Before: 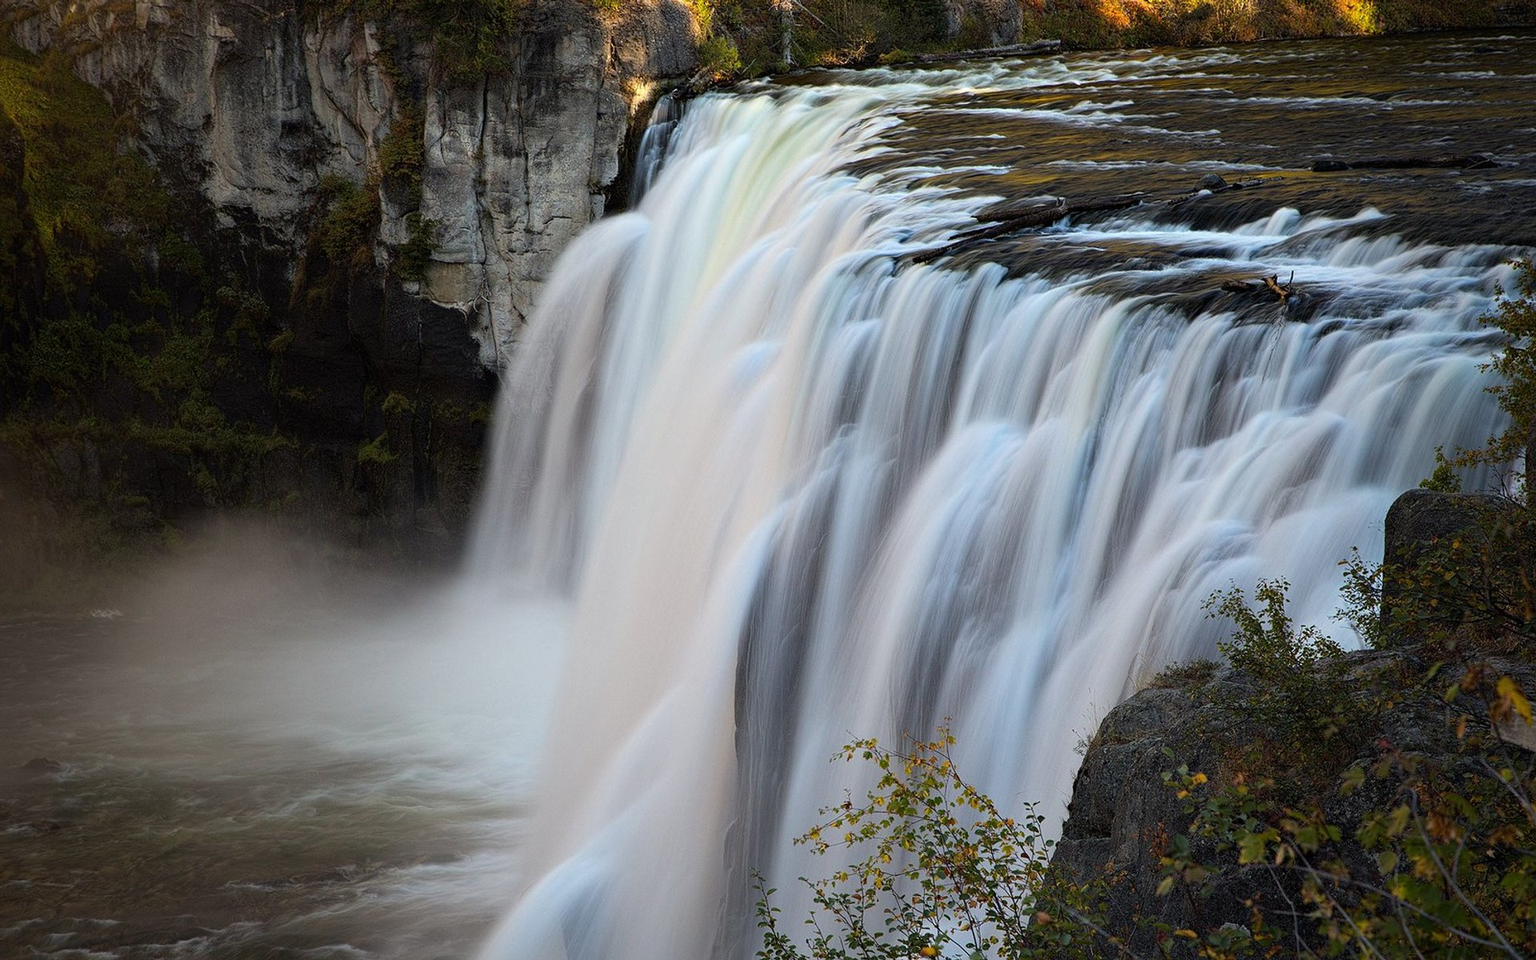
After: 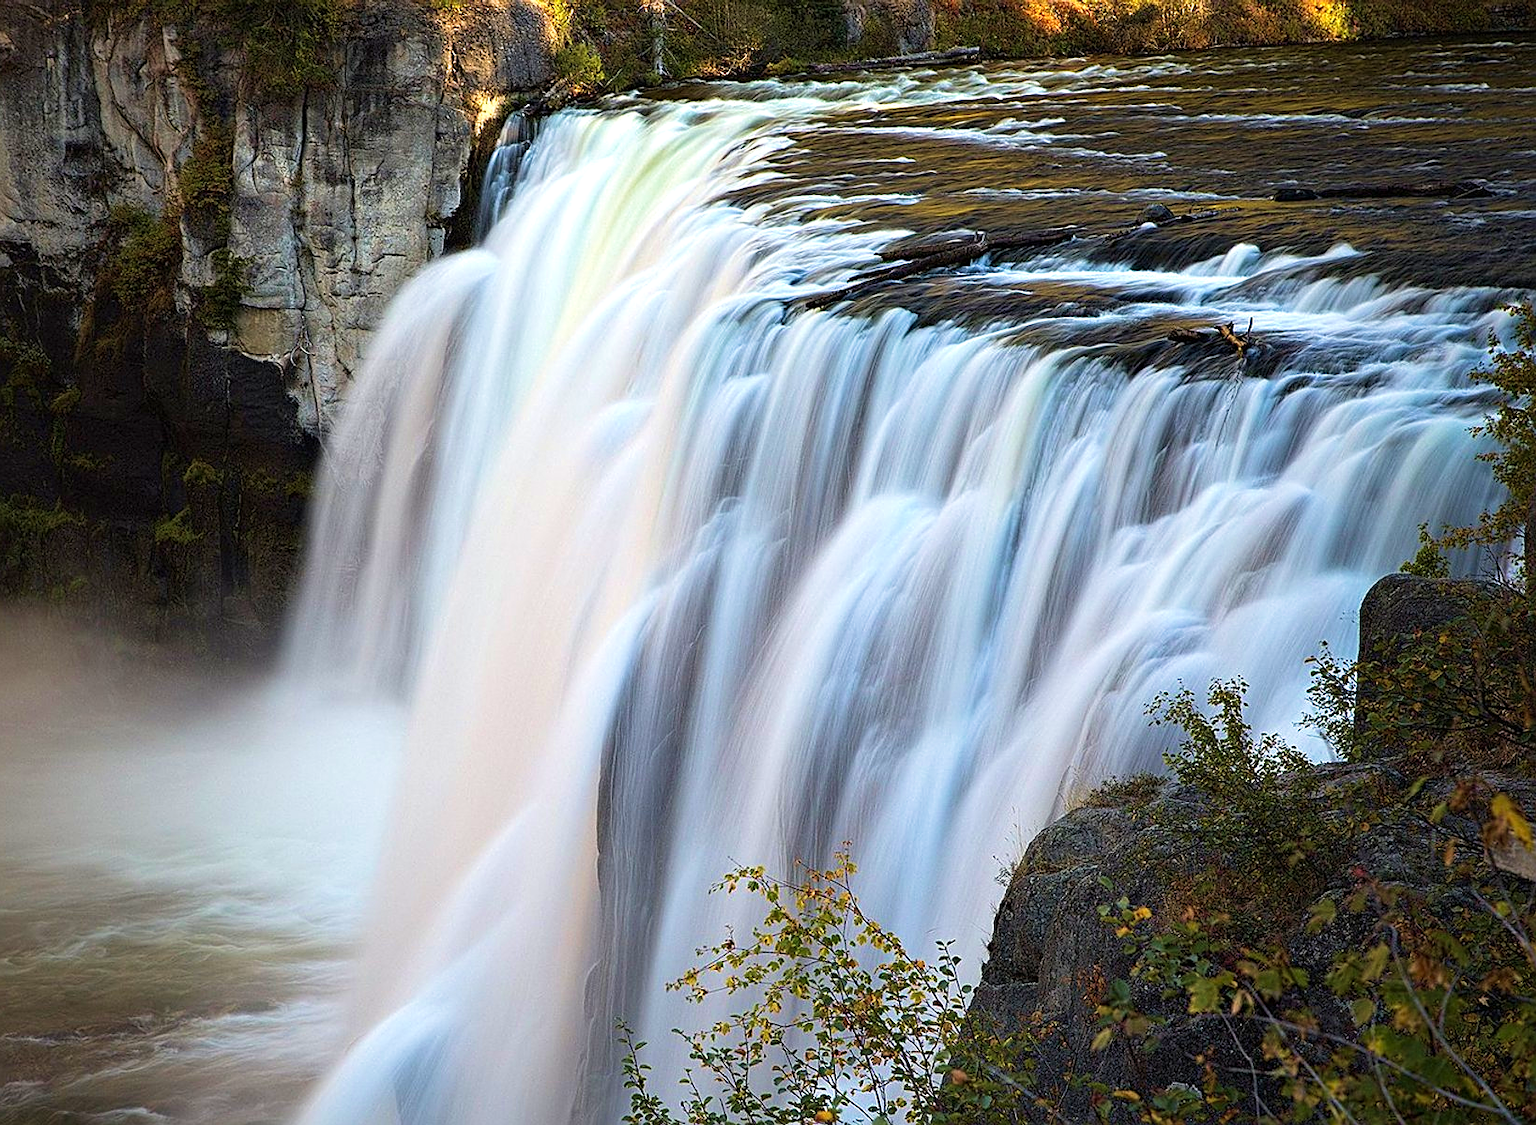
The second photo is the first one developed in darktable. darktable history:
sharpen: on, module defaults
tone equalizer: on, module defaults
velvia: strength 44.71%
exposure: black level correction 0, exposure 0.499 EV, compensate highlight preservation false
crop and rotate: left 14.737%
